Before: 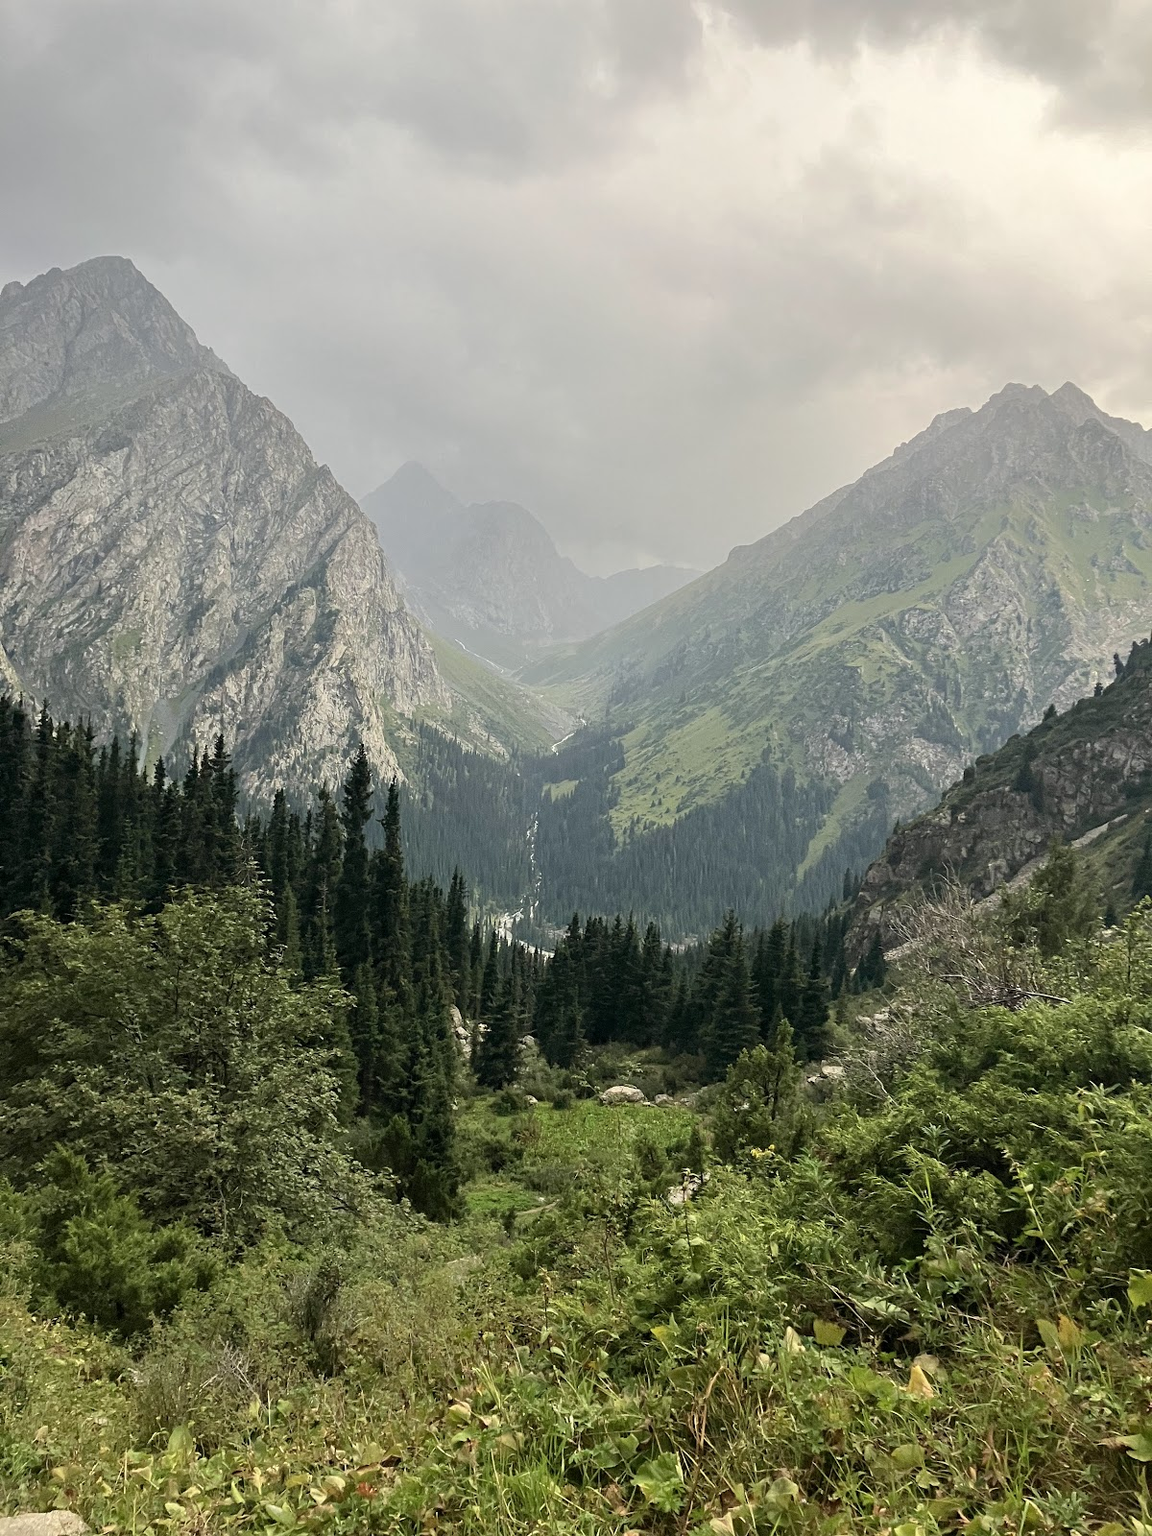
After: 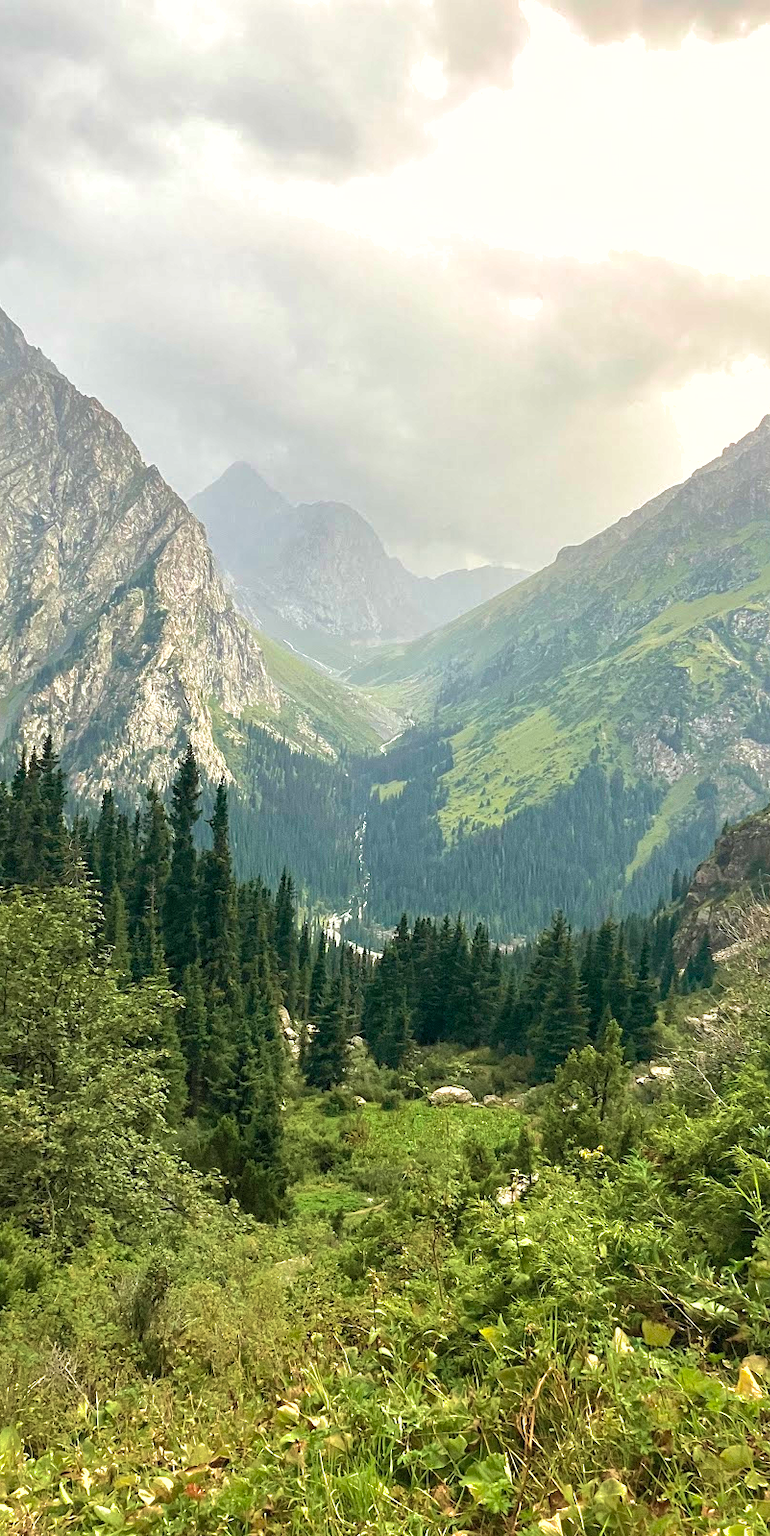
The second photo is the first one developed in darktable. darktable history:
crop and rotate: left 14.985%, right 18.154%
shadows and highlights: on, module defaults
exposure: black level correction 0, exposure 0.695 EV, compensate exposure bias true, compensate highlight preservation false
velvia: strength 39.65%
